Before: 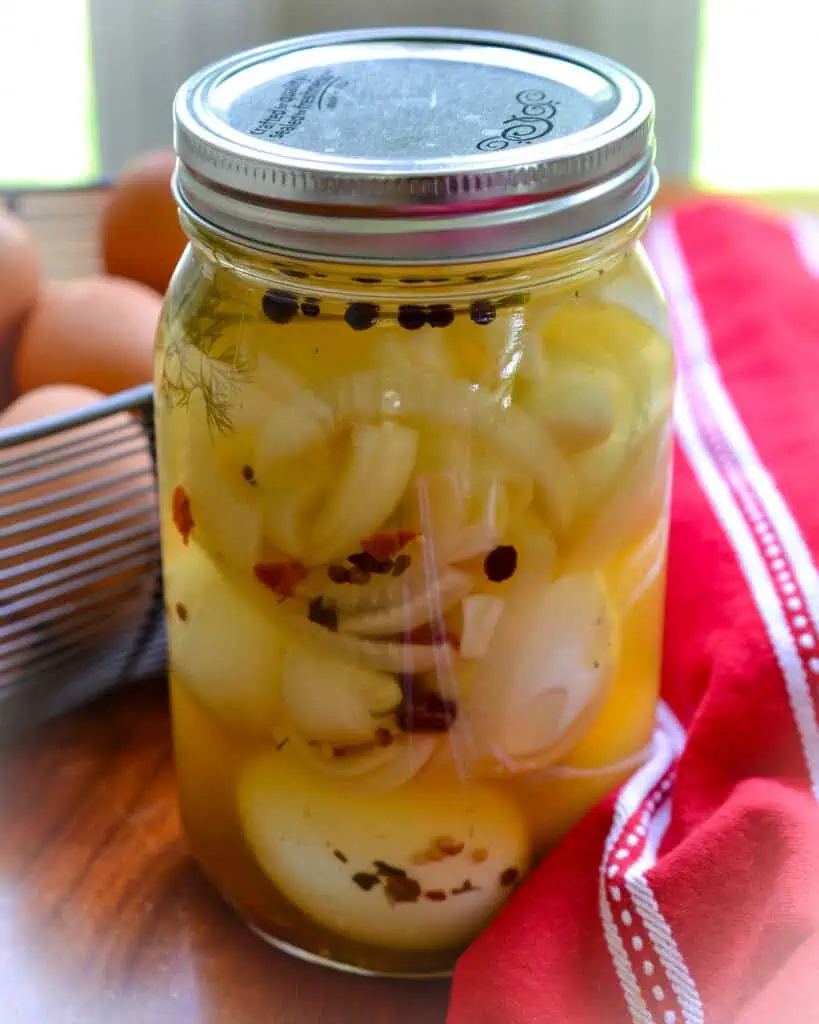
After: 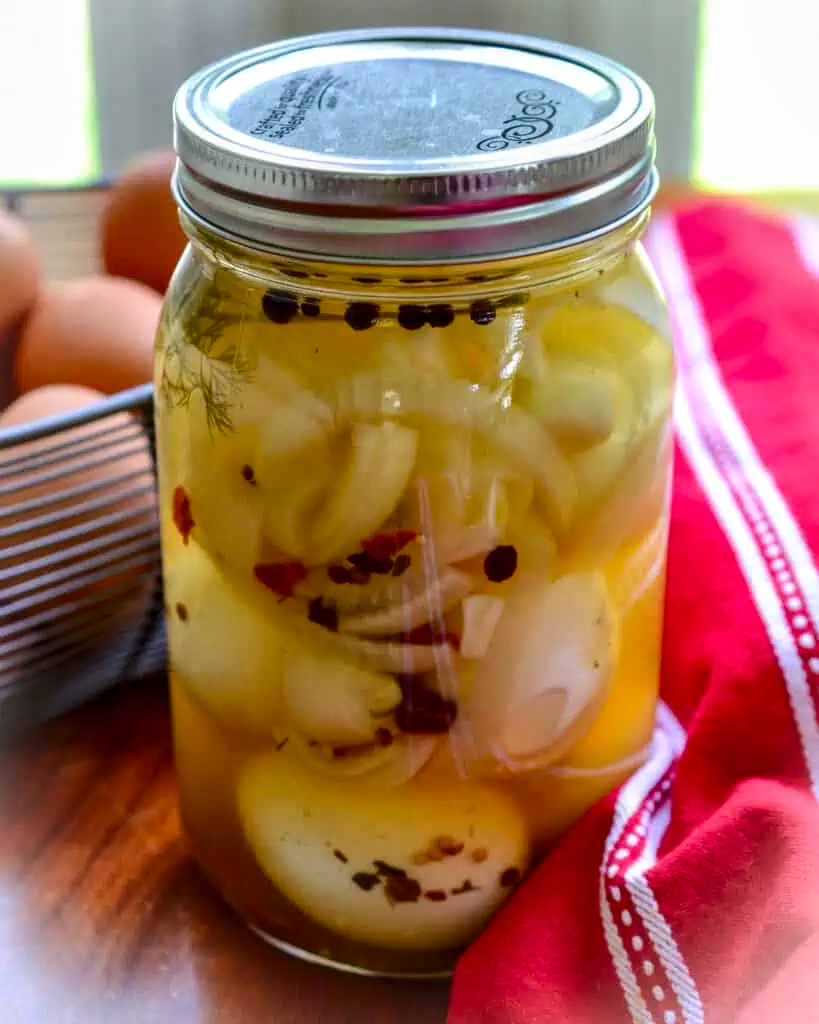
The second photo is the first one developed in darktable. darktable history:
shadows and highlights: shadows -20, white point adjustment -2, highlights -35
local contrast: on, module defaults
contrast brightness saturation: contrast 0.15, brightness -0.01, saturation 0.1
